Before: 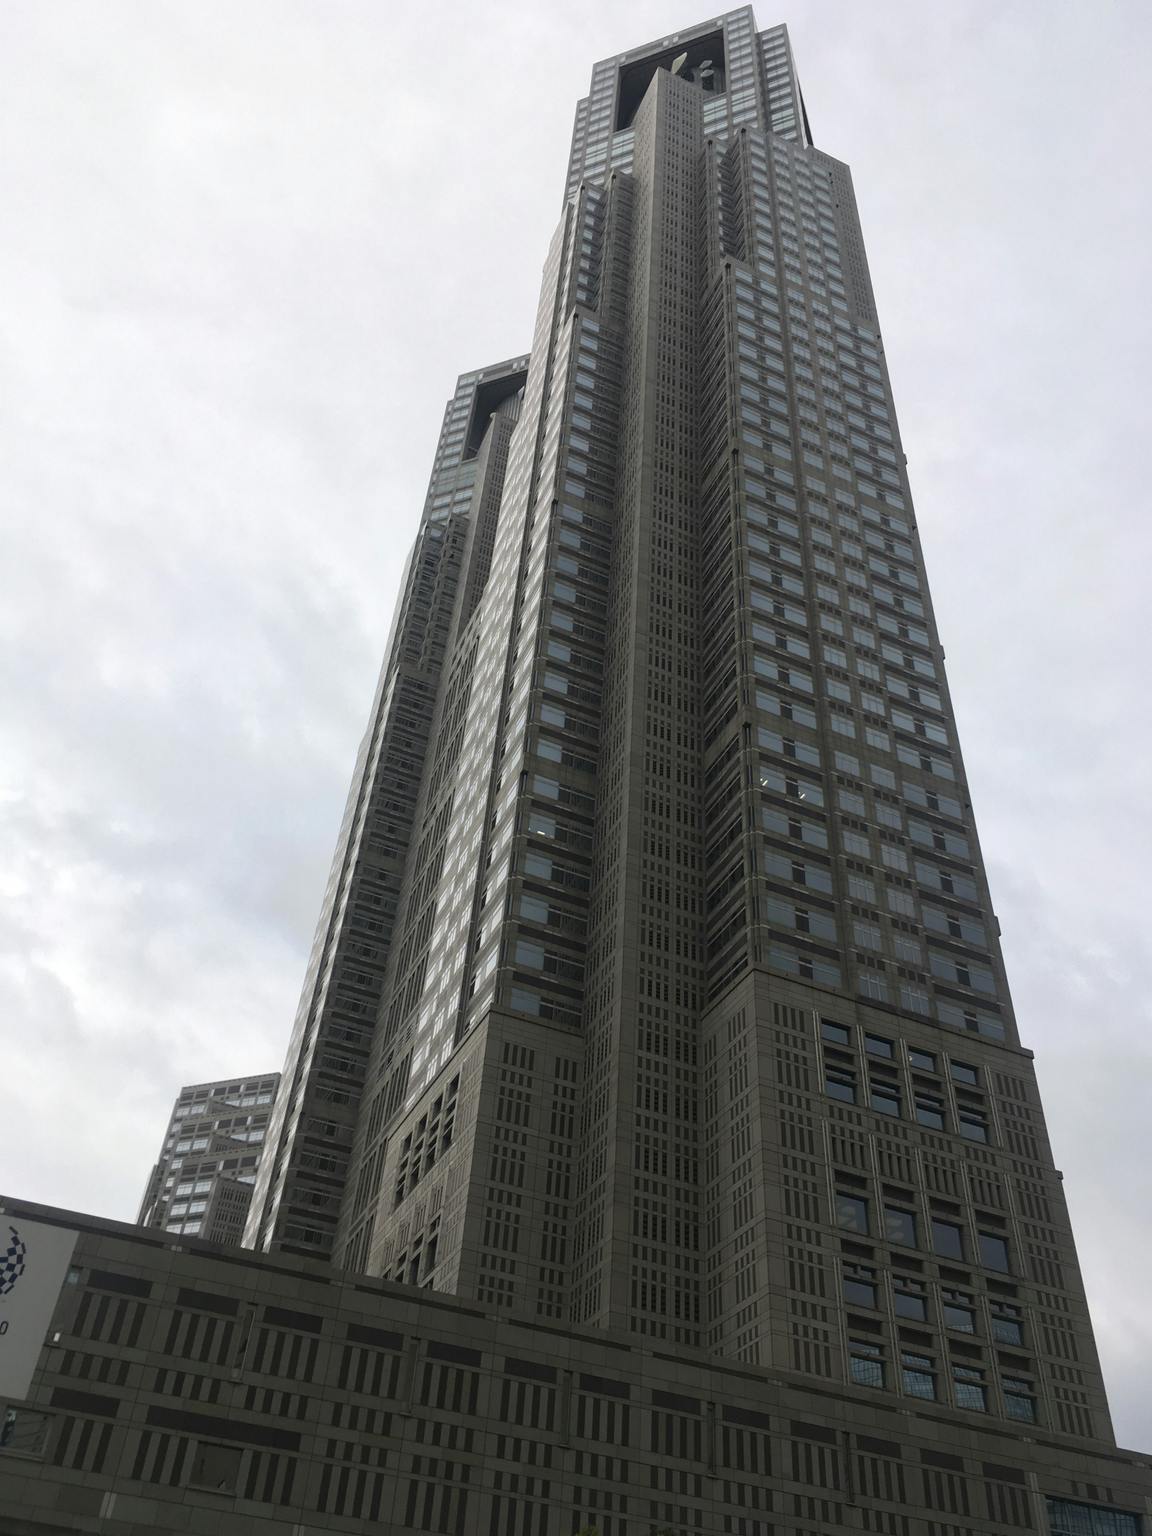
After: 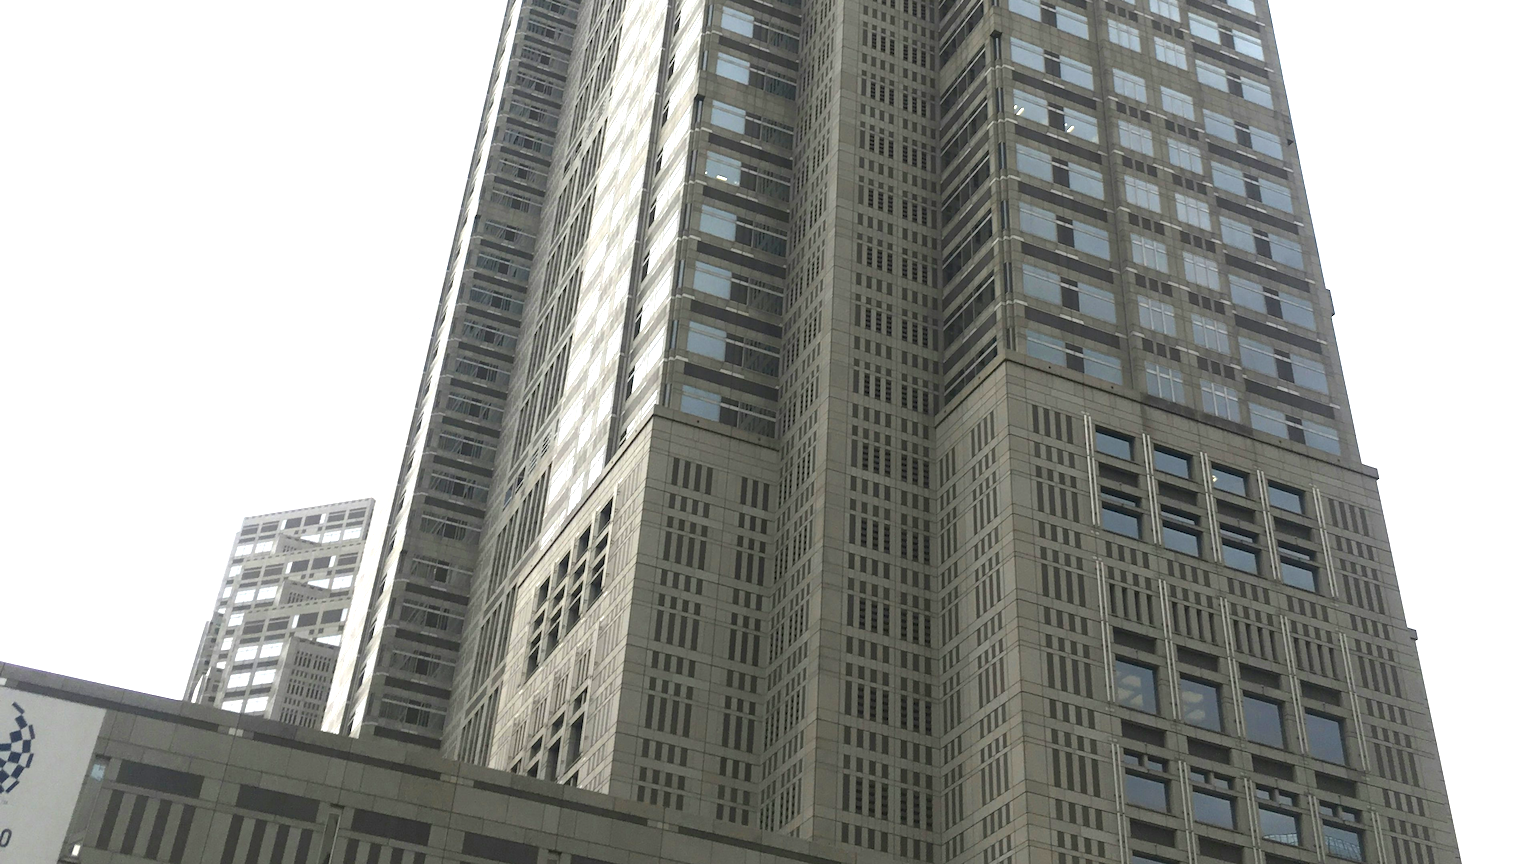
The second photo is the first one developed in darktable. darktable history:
crop: top 45.551%, bottom 12.262%
exposure: black level correction 0, exposure 1.675 EV, compensate exposure bias true, compensate highlight preservation false
